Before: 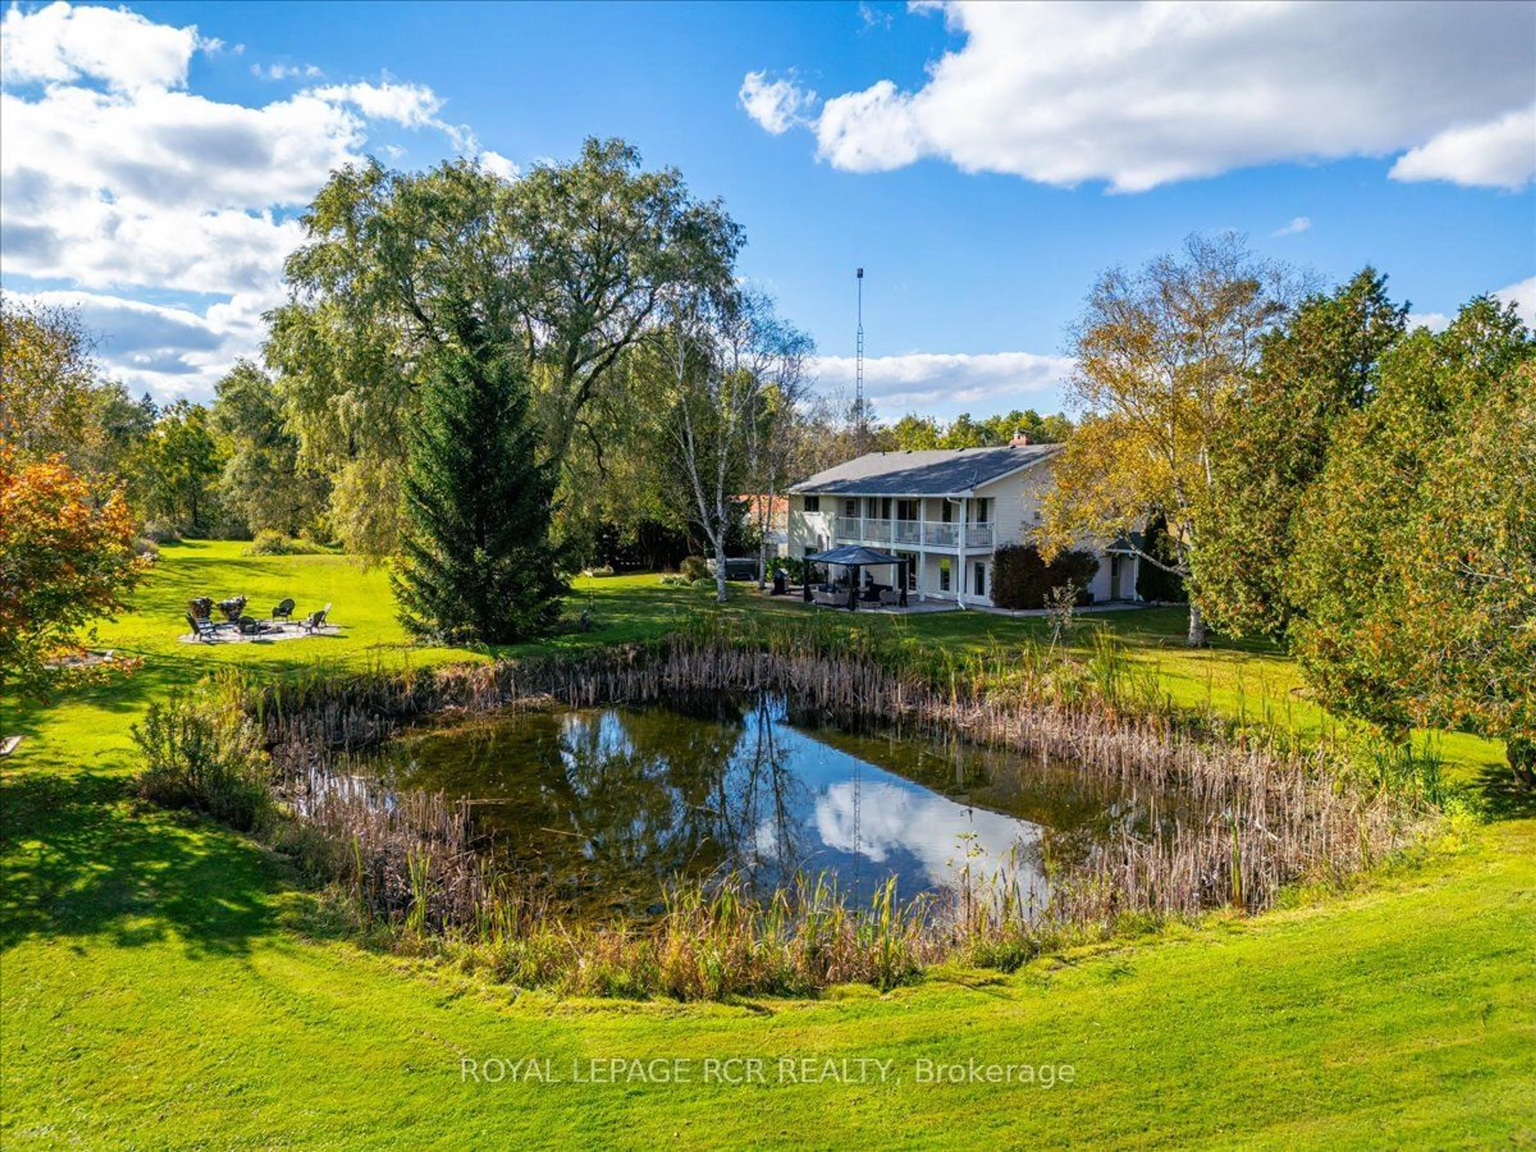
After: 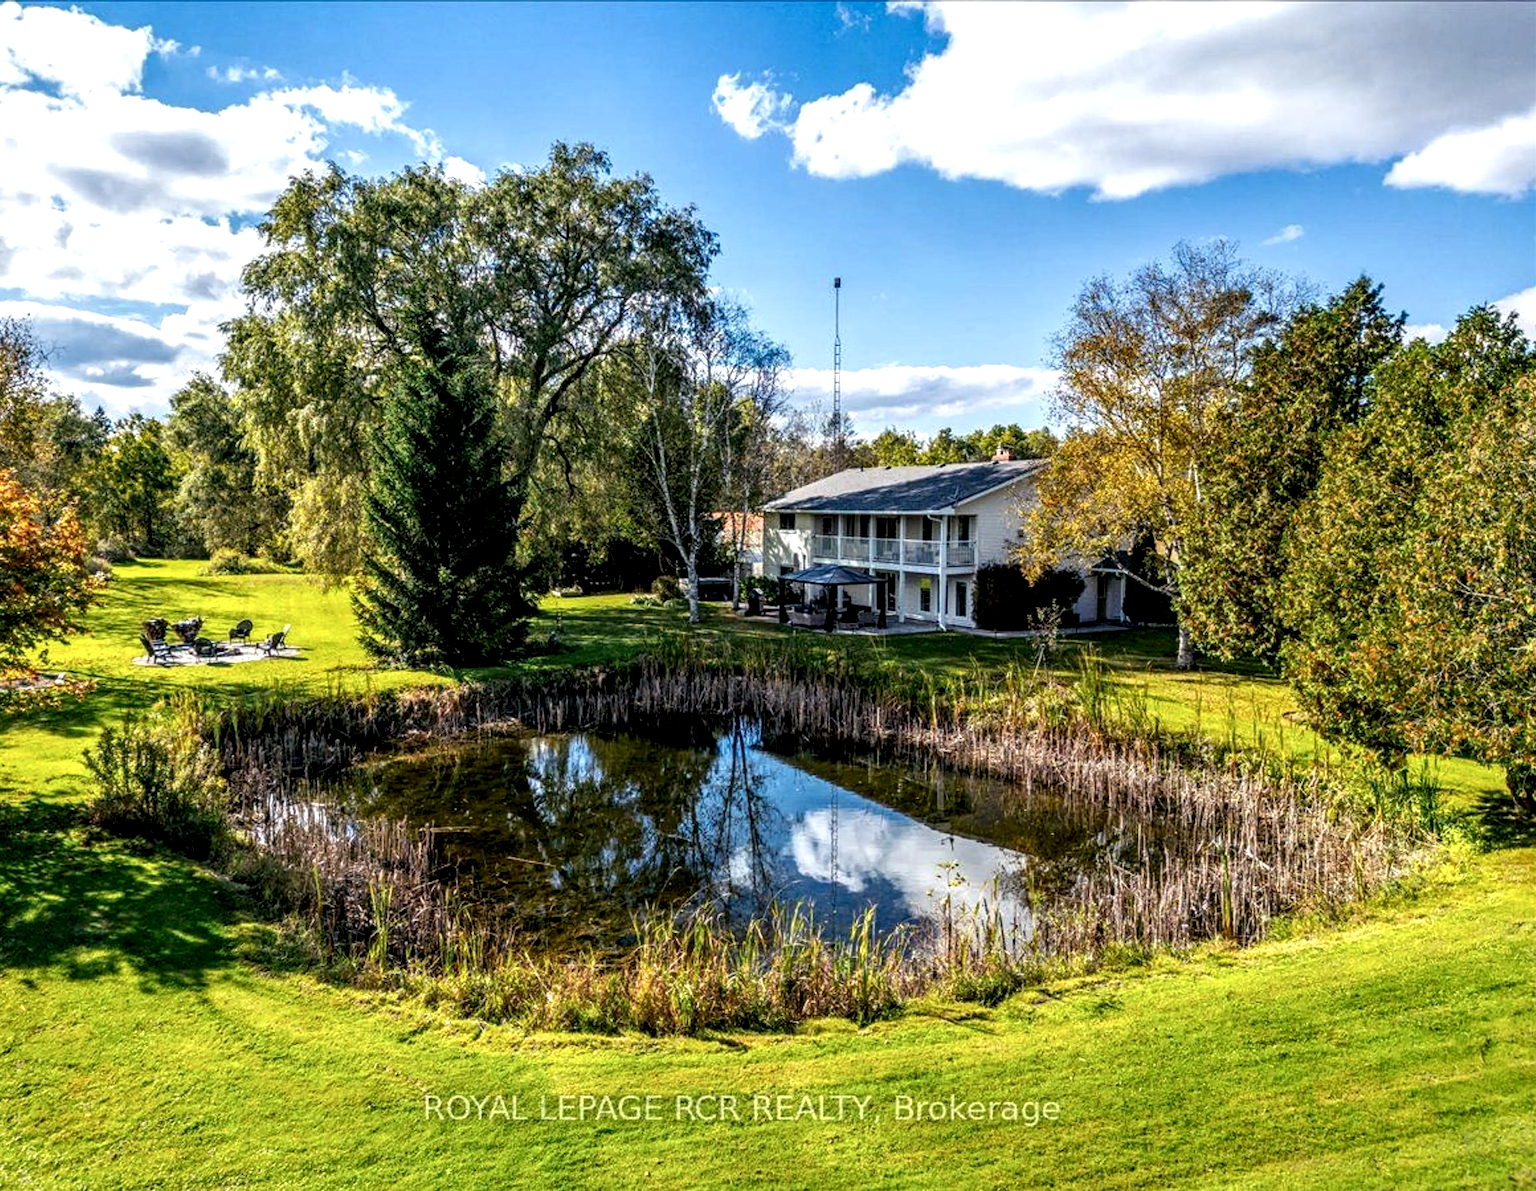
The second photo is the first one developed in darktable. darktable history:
local contrast: highlights 64%, shadows 53%, detail 169%, midtone range 0.521
crop and rotate: left 3.331%
